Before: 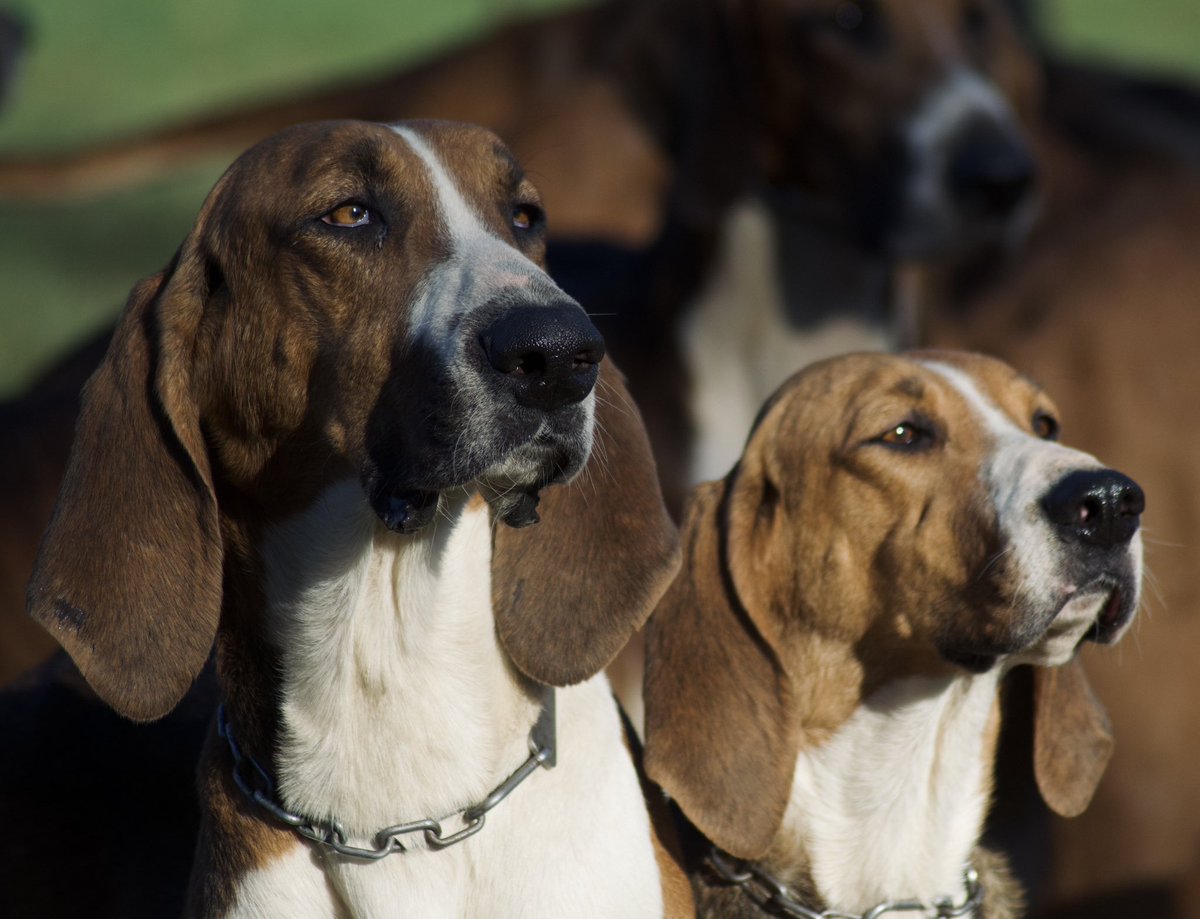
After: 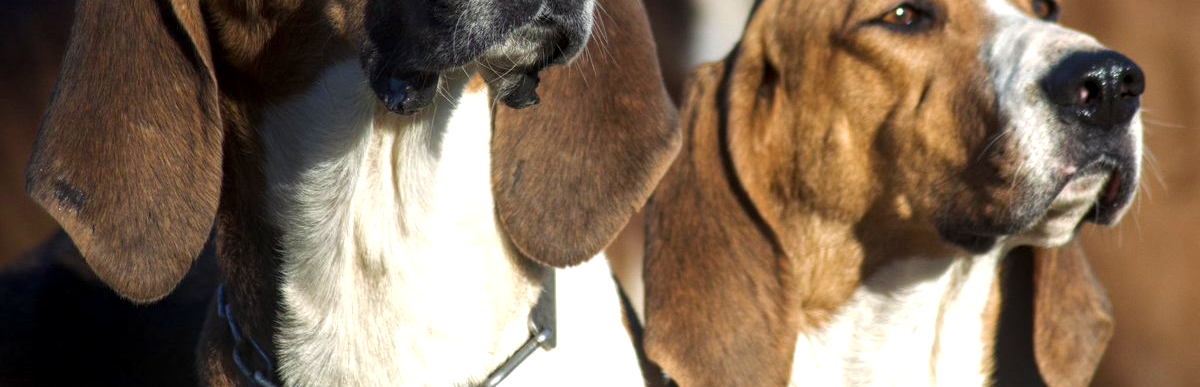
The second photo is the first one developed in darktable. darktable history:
local contrast: on, module defaults
exposure: exposure 0.774 EV, compensate highlight preservation false
base curve: curves: ch0 [(0, 0) (0.74, 0.67) (1, 1)], preserve colors average RGB
crop: top 45.599%, bottom 12.265%
